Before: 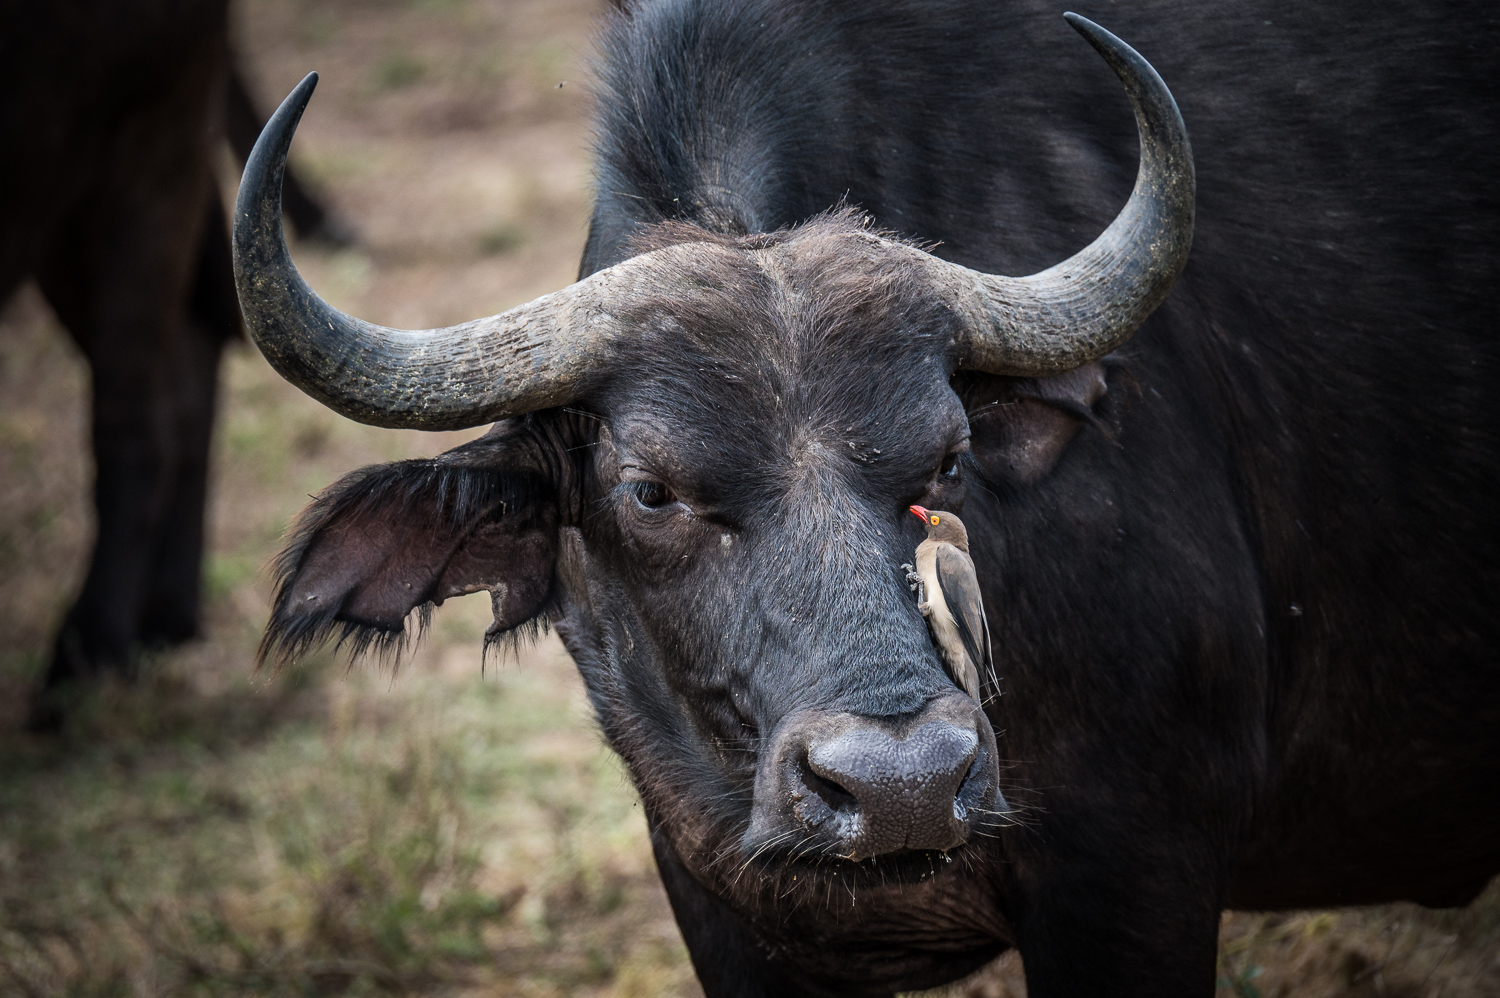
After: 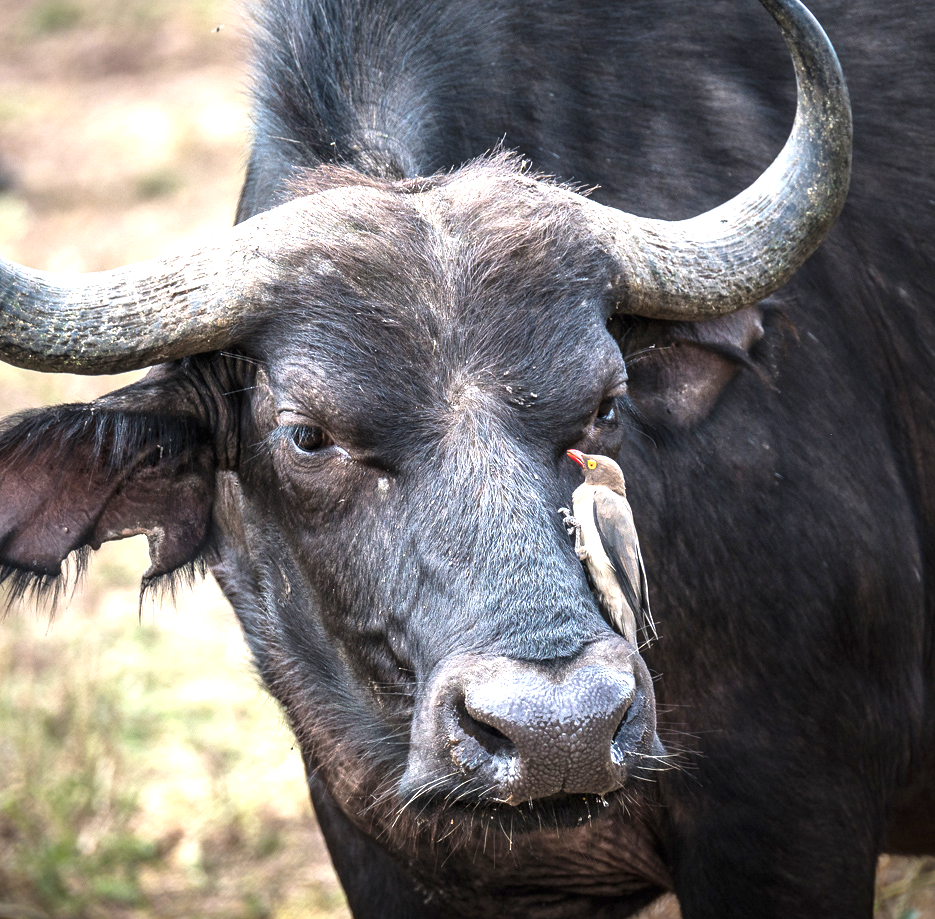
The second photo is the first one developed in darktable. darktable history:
crop and rotate: left 22.918%, top 5.629%, right 14.711%, bottom 2.247%
exposure: black level correction 0, exposure 0.7 EV, compensate exposure bias true, compensate highlight preservation false
